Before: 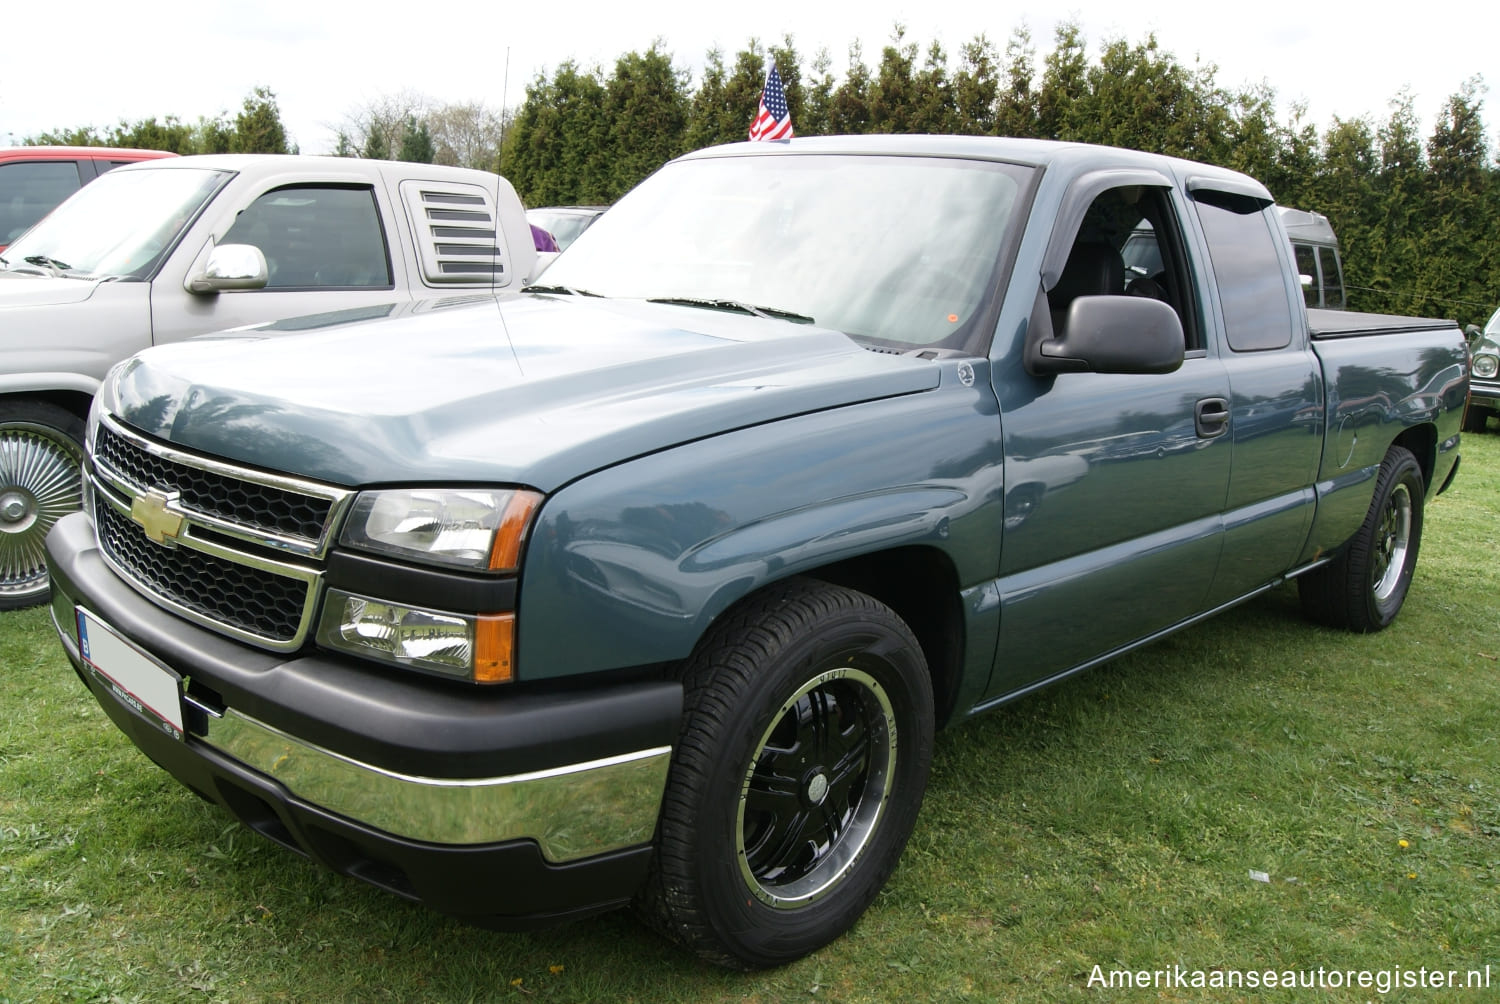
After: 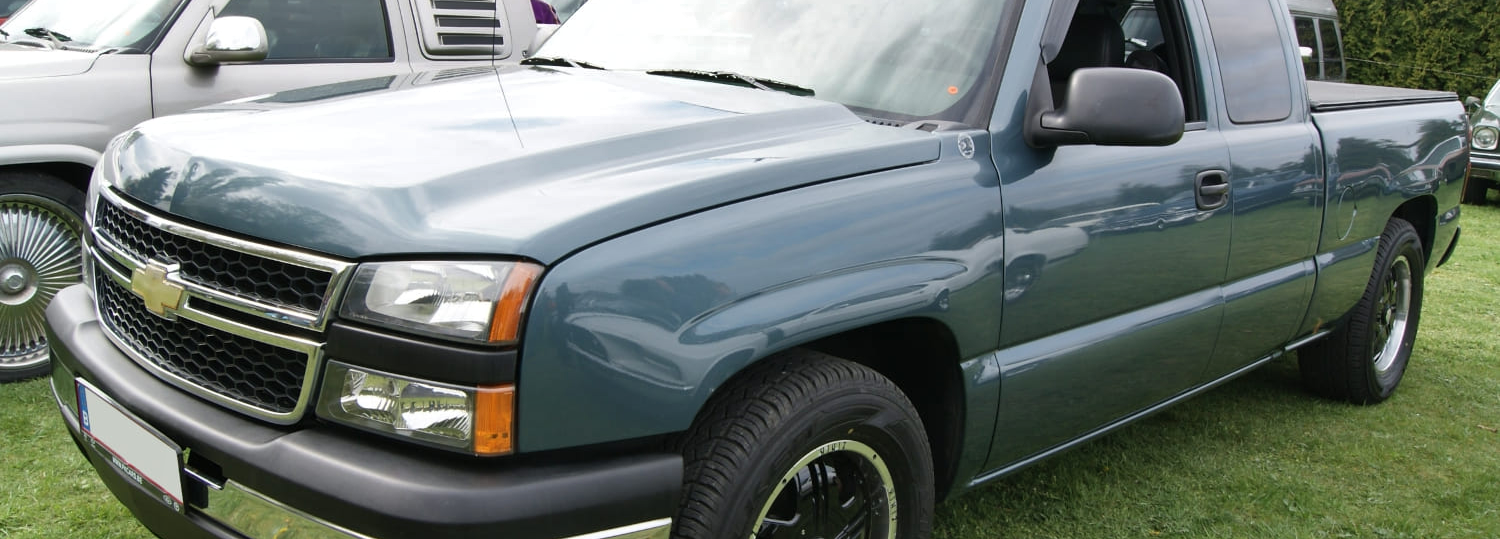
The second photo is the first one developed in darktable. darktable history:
shadows and highlights: shadows 39.5, highlights -53.78, low approximation 0.01, soften with gaussian
crop and rotate: top 22.751%, bottom 23.547%
